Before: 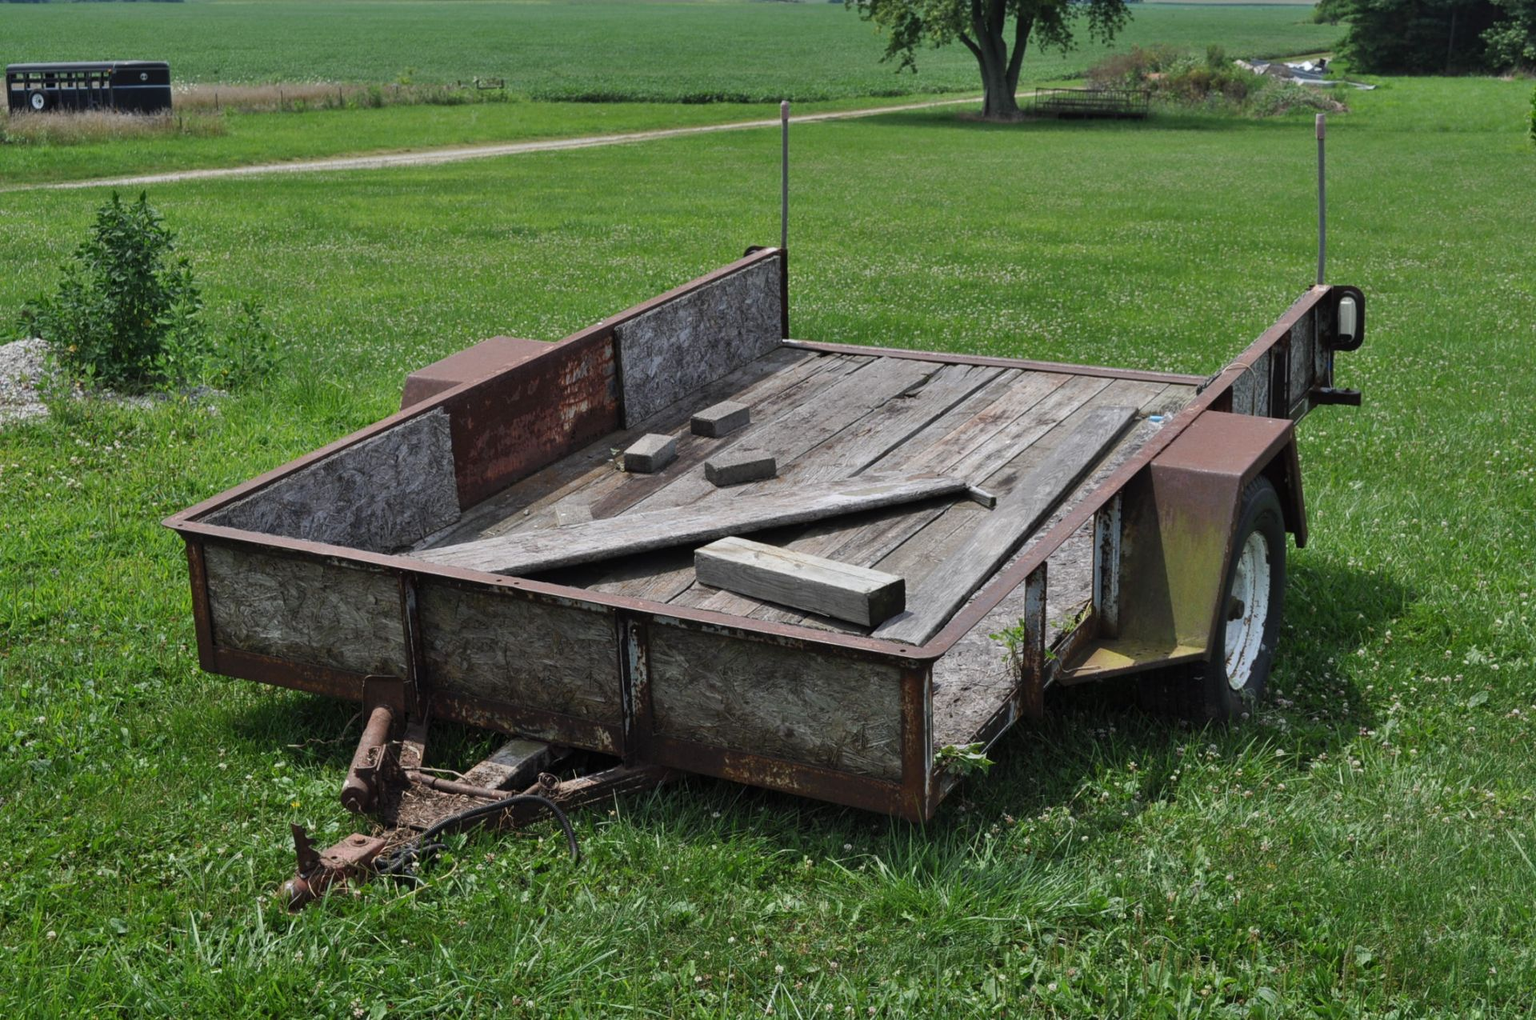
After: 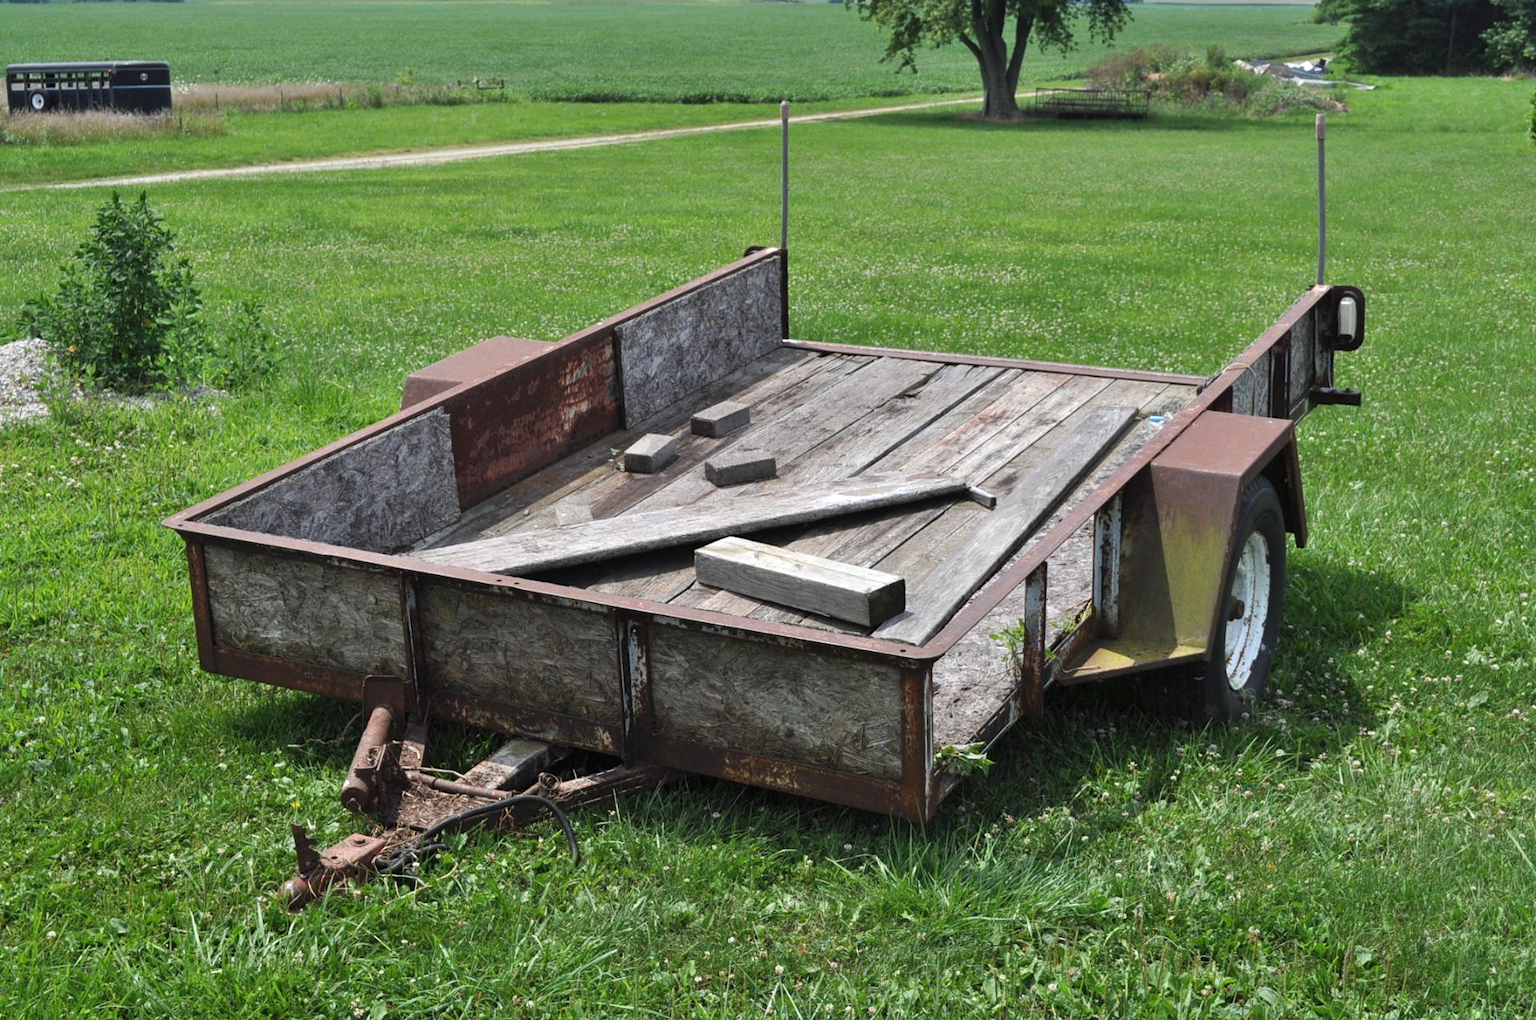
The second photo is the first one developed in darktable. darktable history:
exposure: exposure 0.494 EV, compensate highlight preservation false
